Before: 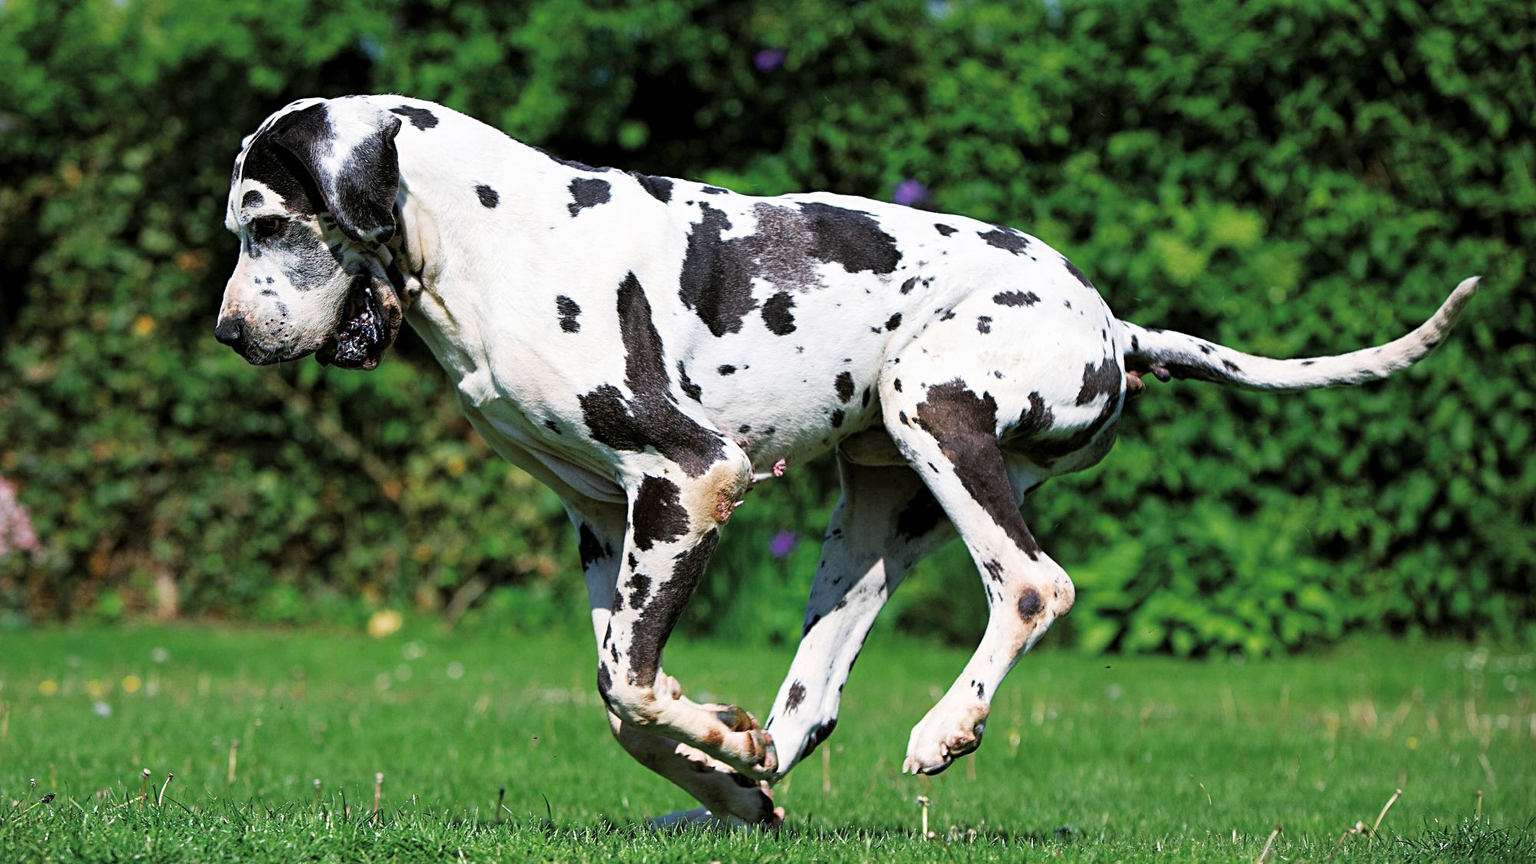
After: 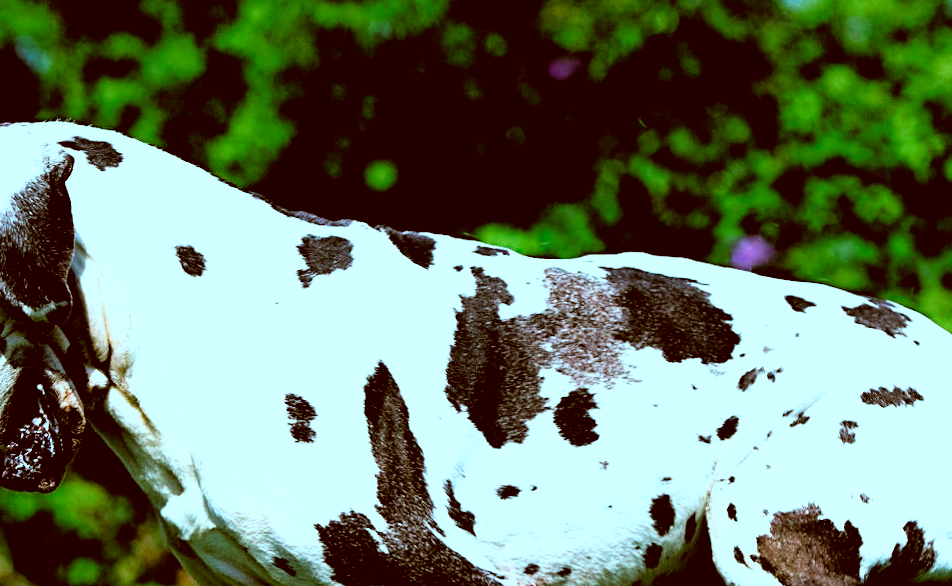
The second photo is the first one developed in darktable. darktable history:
rotate and perspective: rotation 0.074°, lens shift (vertical) 0.096, lens shift (horizontal) -0.041, crop left 0.043, crop right 0.952, crop top 0.024, crop bottom 0.979
color balance rgb: perceptual saturation grading › global saturation 25%, perceptual brilliance grading › mid-tones 10%, perceptual brilliance grading › shadows 15%, global vibrance 20%
filmic rgb: black relative exposure -3.63 EV, white relative exposure 2.16 EV, hardness 3.62
crop: left 19.556%, right 30.401%, bottom 46.458%
color correction: highlights a* -14.62, highlights b* -16.22, shadows a* 10.12, shadows b* 29.4
